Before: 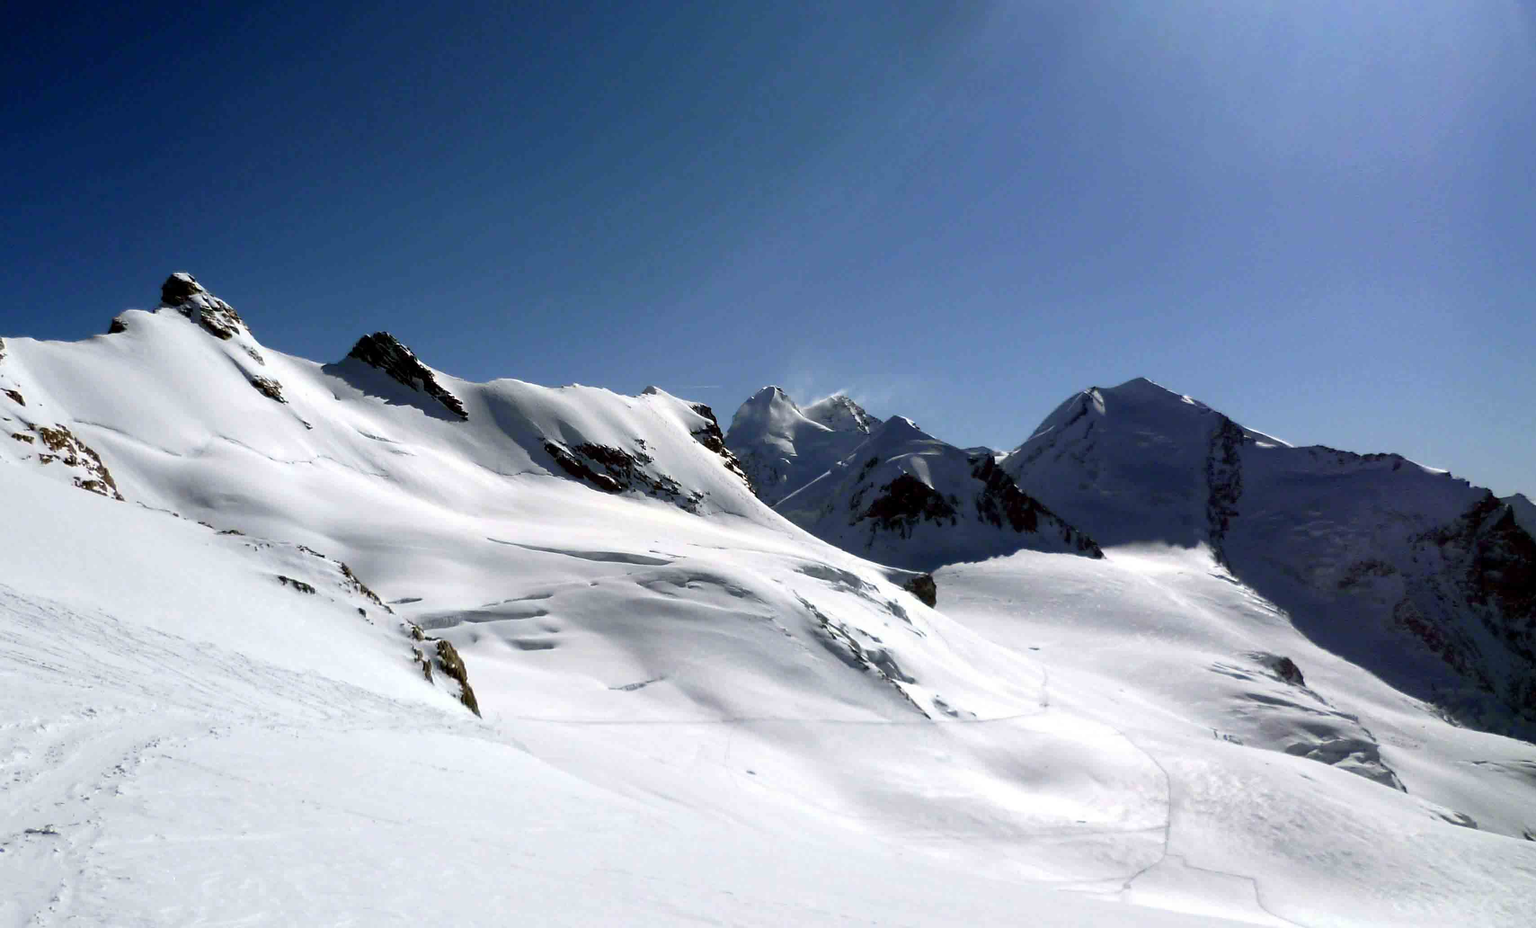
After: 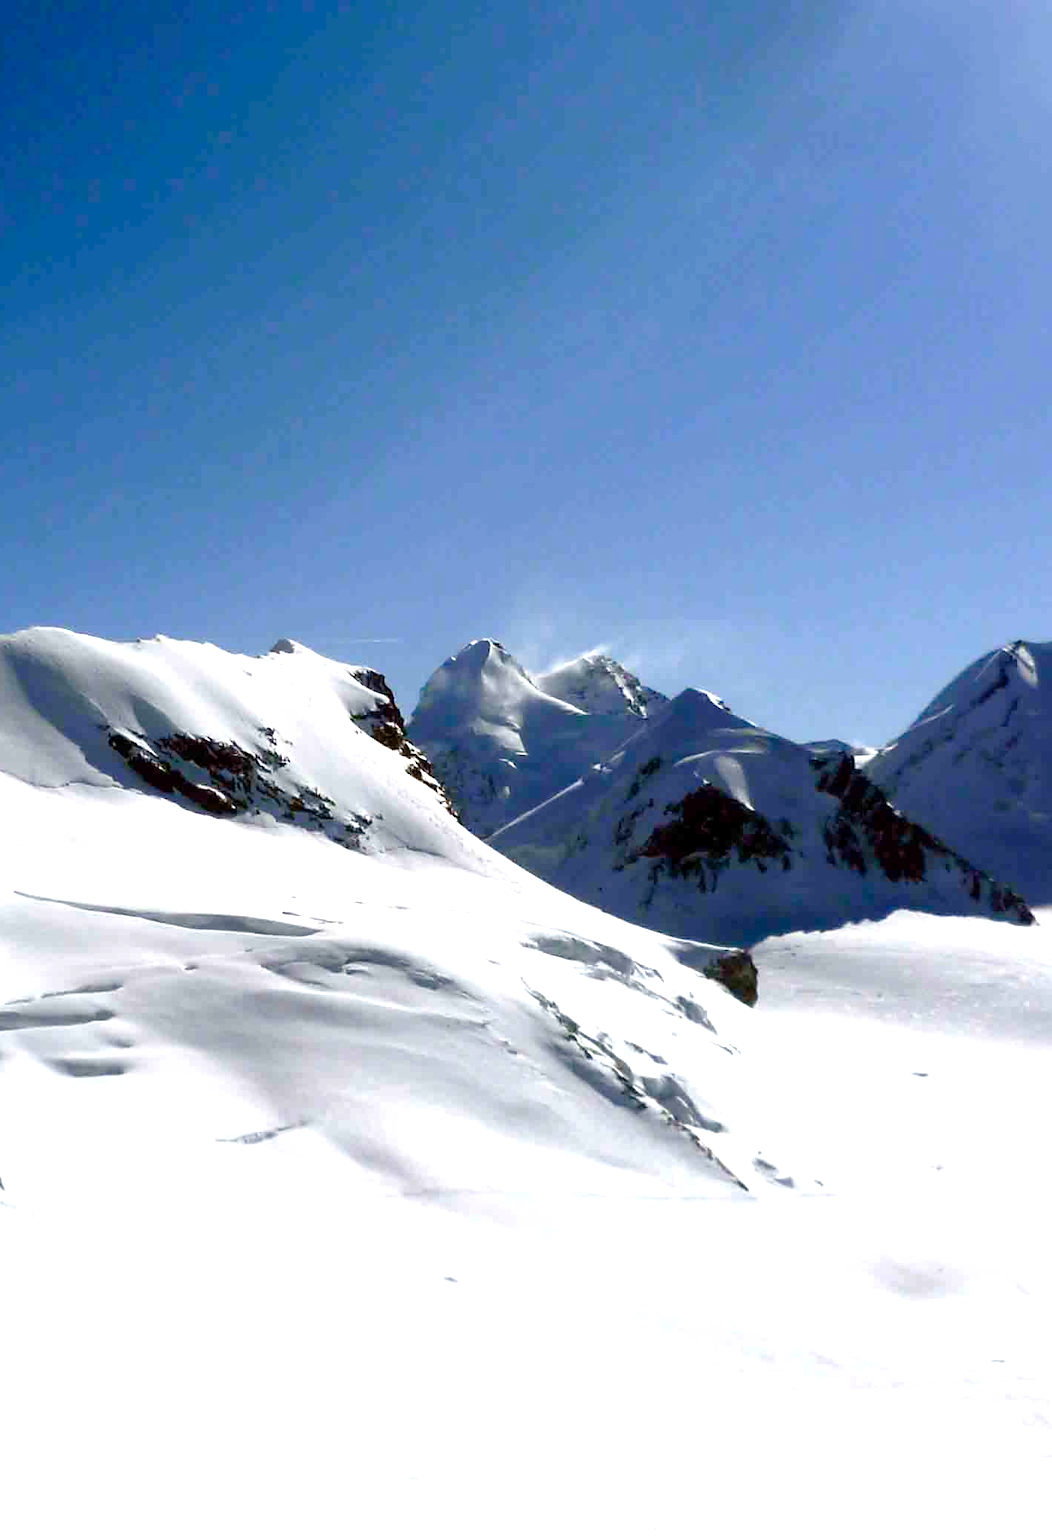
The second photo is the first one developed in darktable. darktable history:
exposure: exposure 0.749 EV, compensate highlight preservation false
crop: left 31.207%, right 27.4%
color balance rgb: linear chroma grading › shadows -6.643%, linear chroma grading › highlights -7.673%, linear chroma grading › global chroma -10.545%, linear chroma grading › mid-tones -7.888%, perceptual saturation grading › global saturation 20%, perceptual saturation grading › highlights -49.822%, perceptual saturation grading › shadows 24.063%, perceptual brilliance grading › global brilliance 1.196%, perceptual brilliance grading › highlights -3.773%, global vibrance 50.405%
